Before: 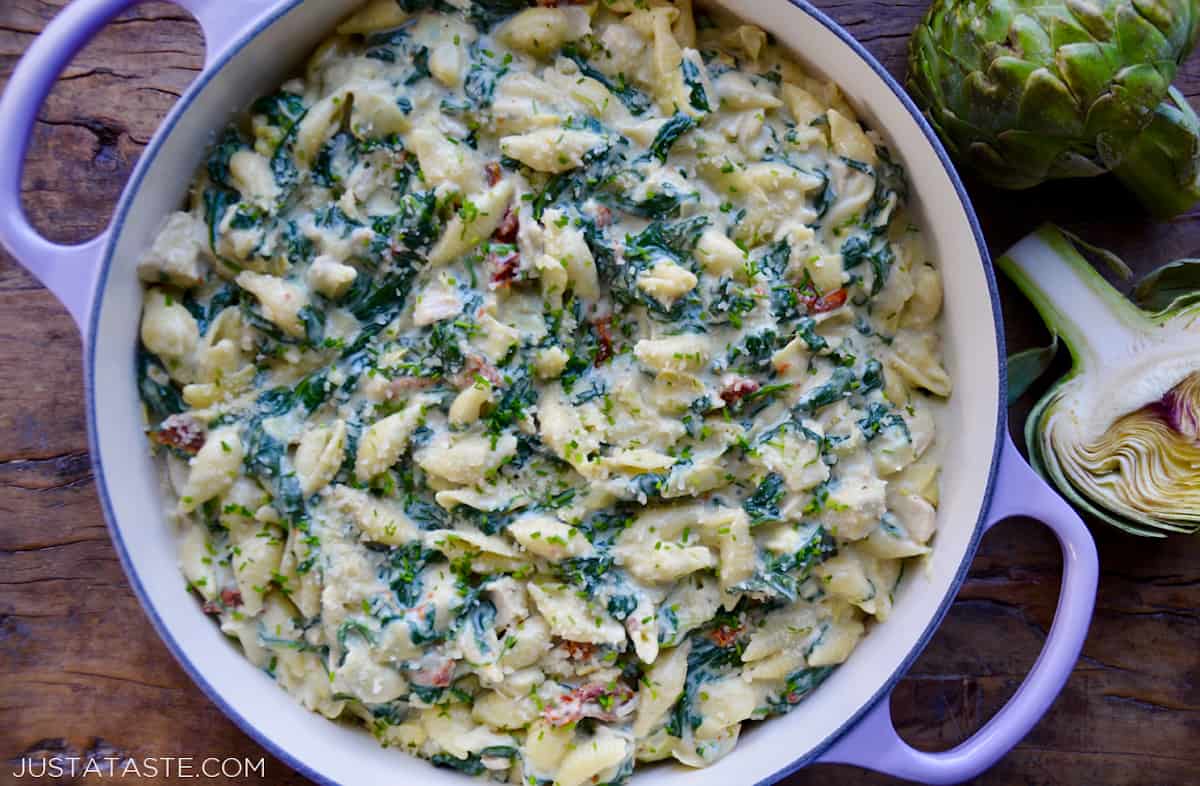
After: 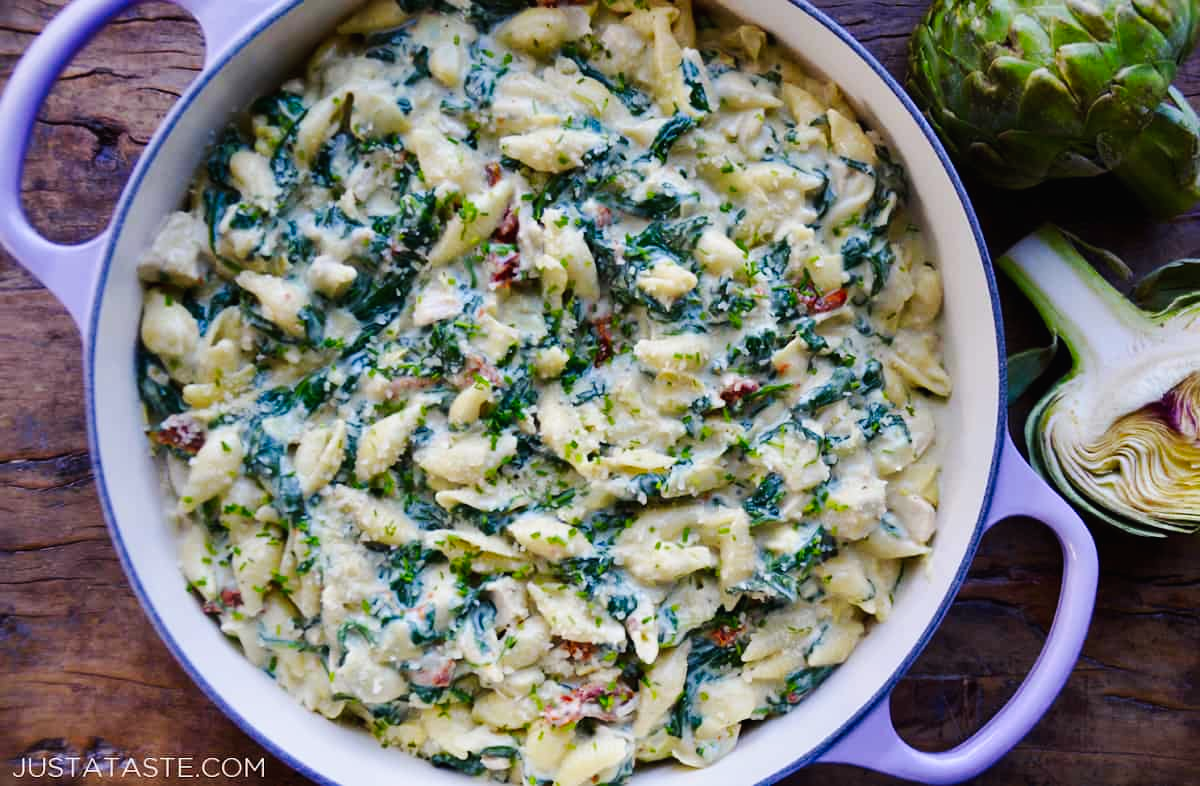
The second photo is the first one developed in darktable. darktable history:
tone curve: curves: ch0 [(0, 0.01) (0.037, 0.032) (0.131, 0.108) (0.275, 0.258) (0.483, 0.512) (0.61, 0.661) (0.696, 0.742) (0.792, 0.834) (0.911, 0.936) (0.997, 0.995)]; ch1 [(0, 0) (0.308, 0.29) (0.425, 0.411) (0.503, 0.502) (0.551, 0.563) (0.683, 0.706) (0.746, 0.77) (1, 1)]; ch2 [(0, 0) (0.246, 0.233) (0.36, 0.352) (0.415, 0.415) (0.485, 0.487) (0.502, 0.502) (0.525, 0.523) (0.545, 0.552) (0.587, 0.6) (0.636, 0.652) (0.711, 0.729) (0.845, 0.855) (0.998, 0.977)], preserve colors none
